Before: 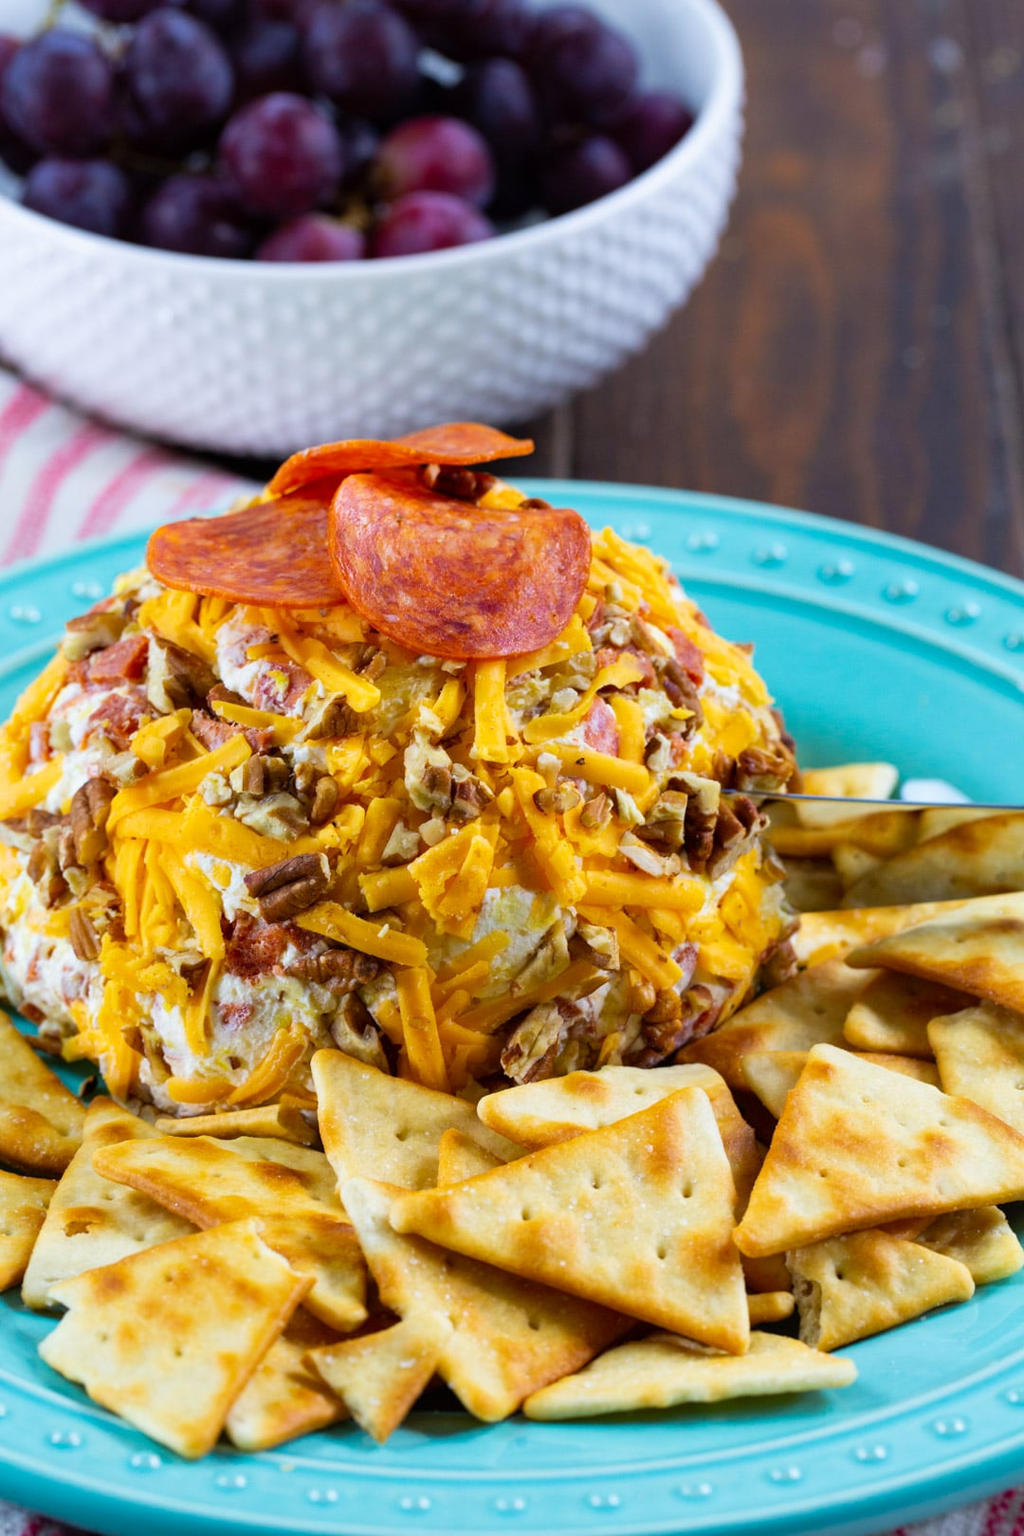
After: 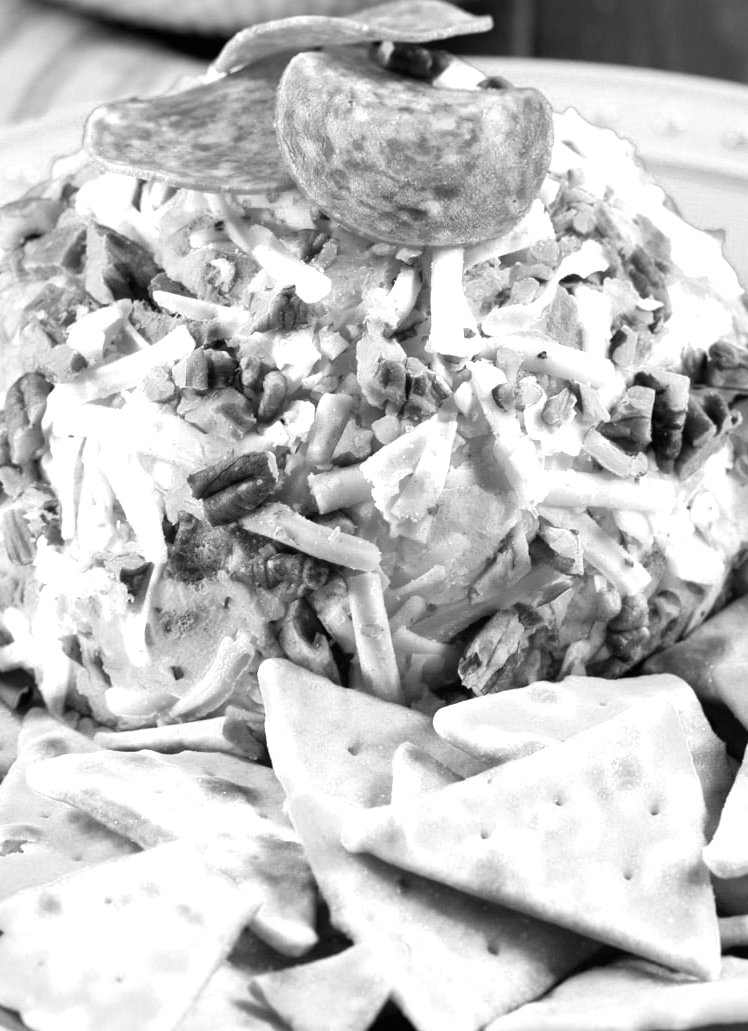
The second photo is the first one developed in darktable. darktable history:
crop: left 6.488%, top 27.668%, right 24.183%, bottom 8.656%
monochrome: on, module defaults
color zones: curves: ch0 [(0.018, 0.548) (0.197, 0.654) (0.425, 0.447) (0.605, 0.658) (0.732, 0.579)]; ch1 [(0.105, 0.531) (0.224, 0.531) (0.386, 0.39) (0.618, 0.456) (0.732, 0.456) (0.956, 0.421)]; ch2 [(0.039, 0.583) (0.215, 0.465) (0.399, 0.544) (0.465, 0.548) (0.614, 0.447) (0.724, 0.43) (0.882, 0.623) (0.956, 0.632)]
